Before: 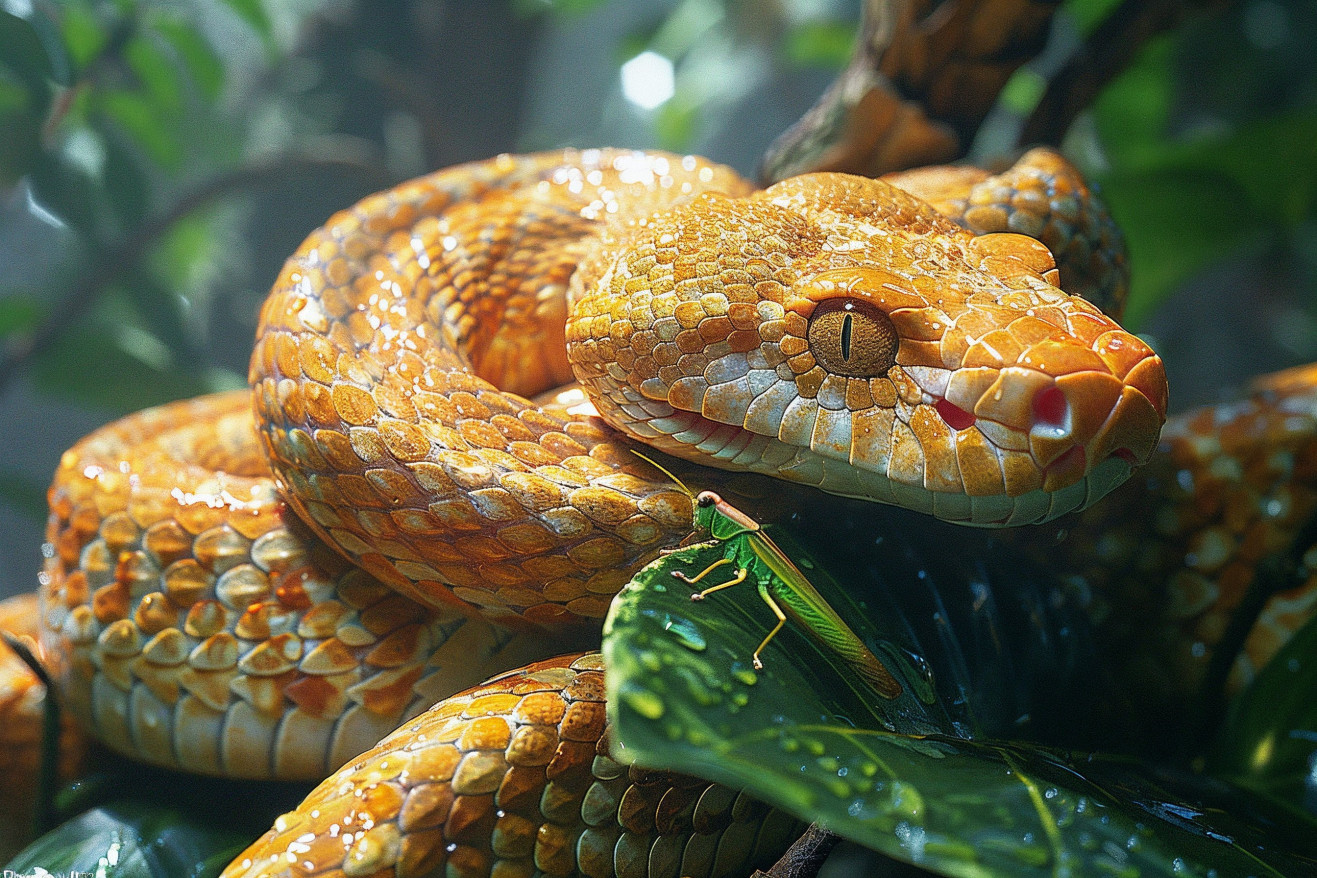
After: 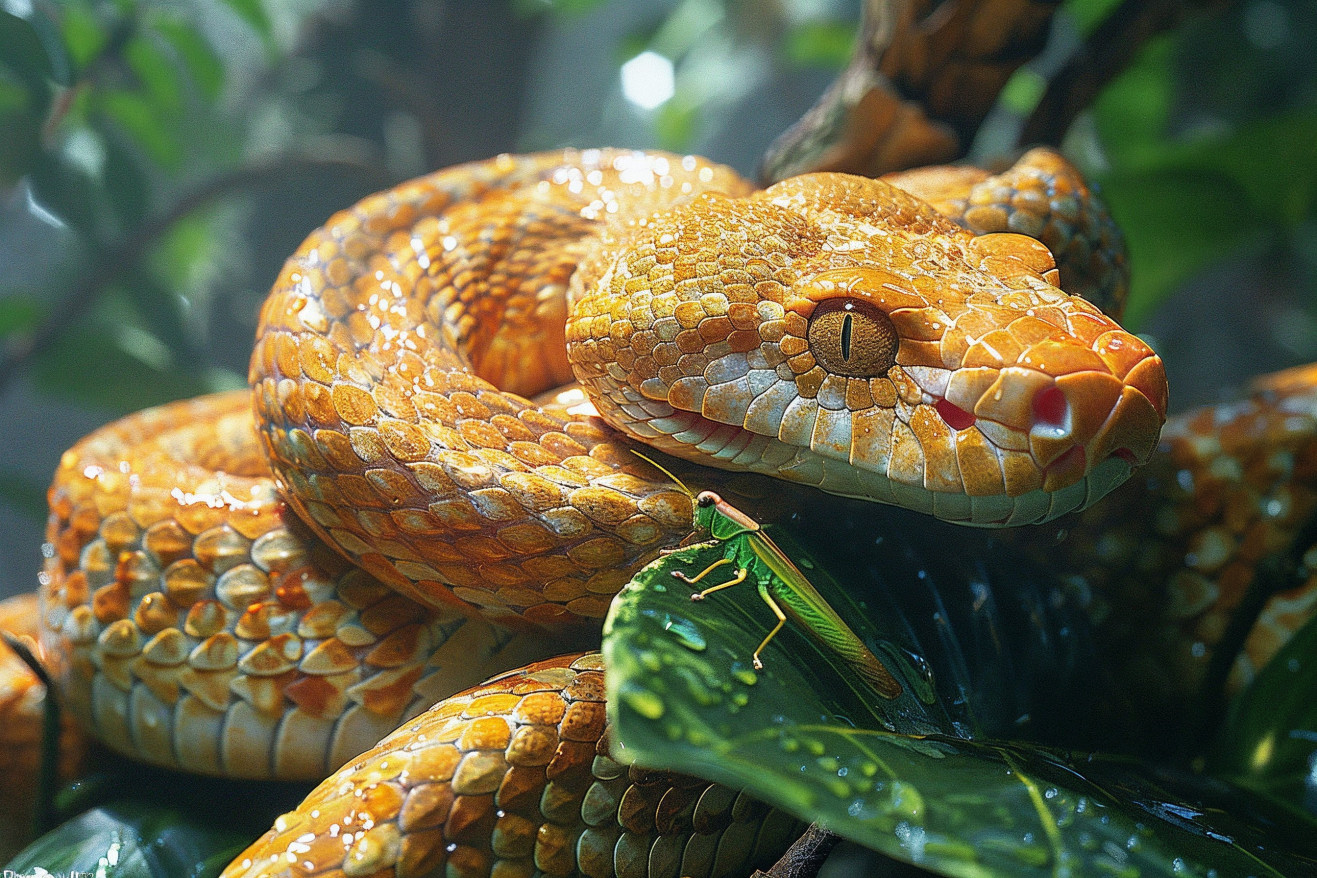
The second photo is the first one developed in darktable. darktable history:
shadows and highlights: radius 125.59, shadows 30.51, highlights -30.84, low approximation 0.01, soften with gaussian
